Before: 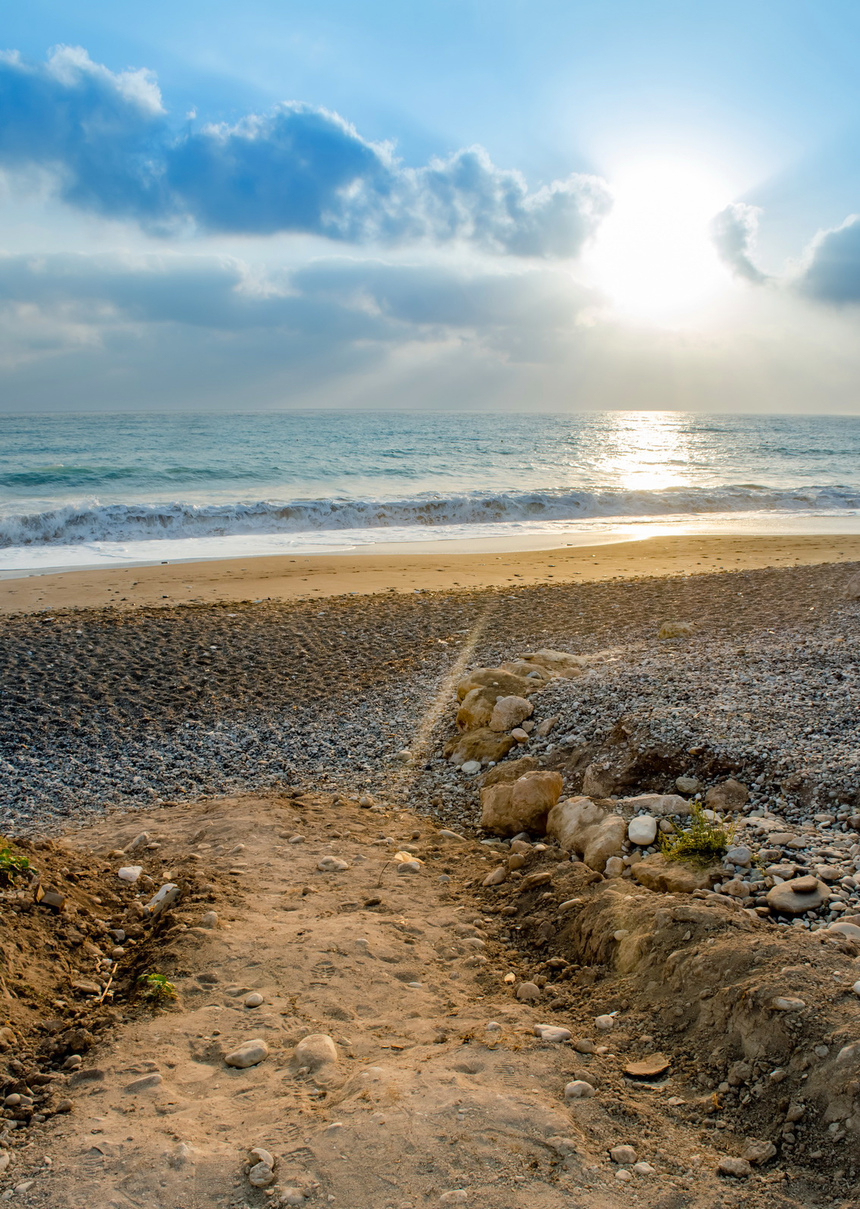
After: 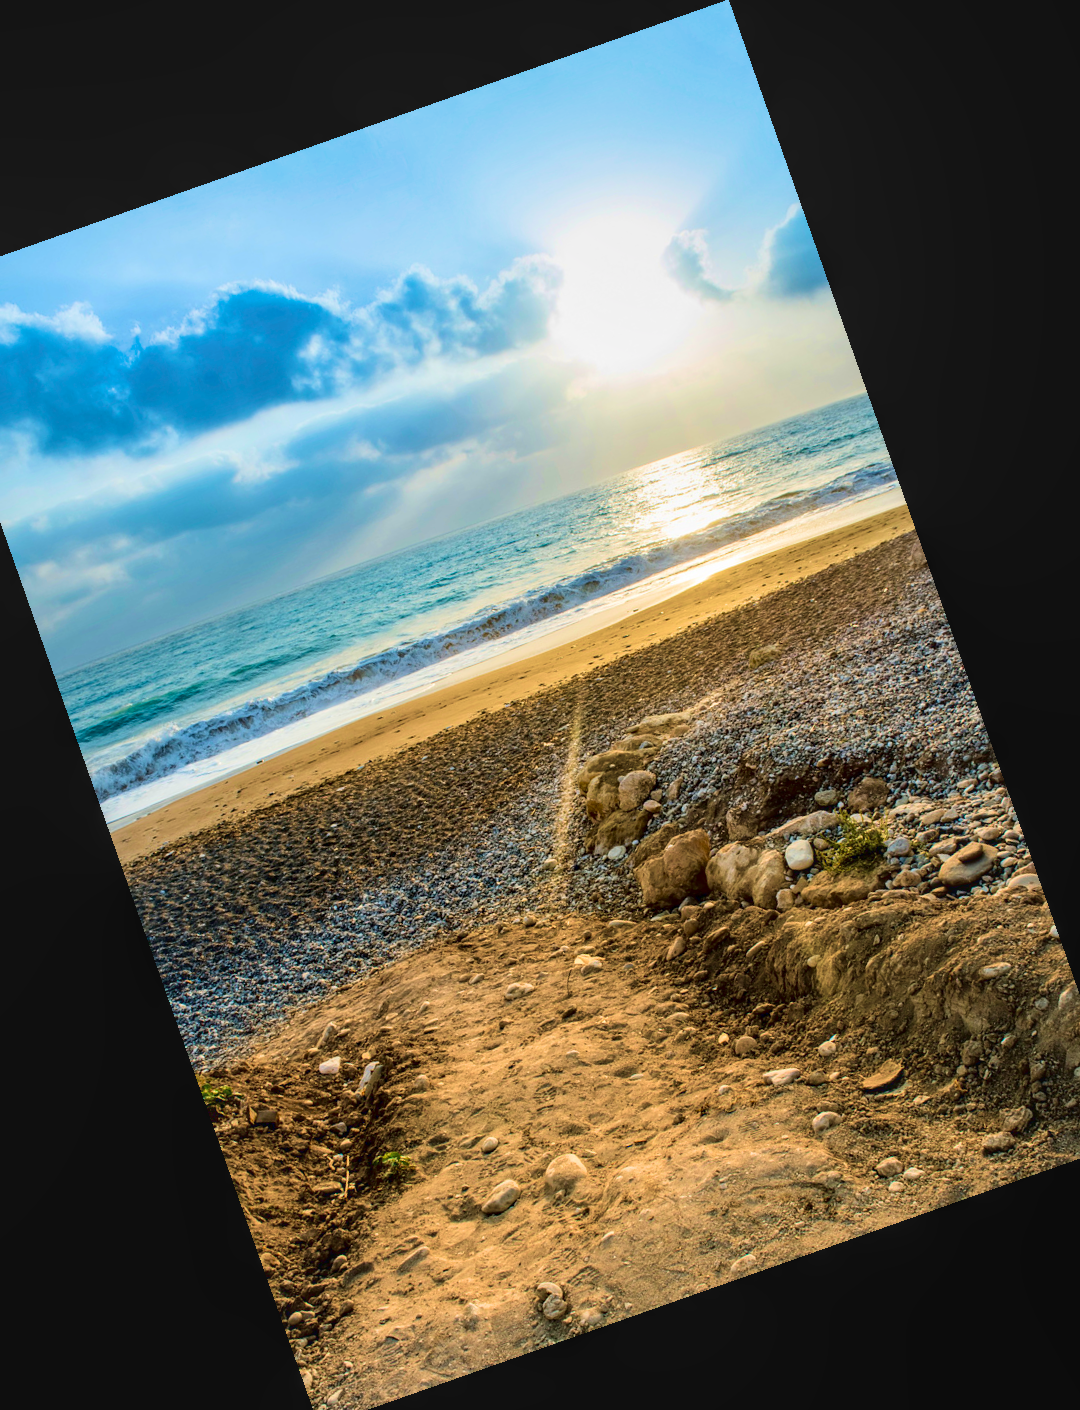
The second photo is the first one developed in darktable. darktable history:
local contrast: on, module defaults
tone curve: curves: ch0 [(0, 0.032) (0.181, 0.156) (0.751, 0.829) (1, 1)], color space Lab, linked channels, preserve colors none
crop and rotate: angle 19.43°, left 6.812%, right 4.125%, bottom 1.087%
velvia: strength 75%
